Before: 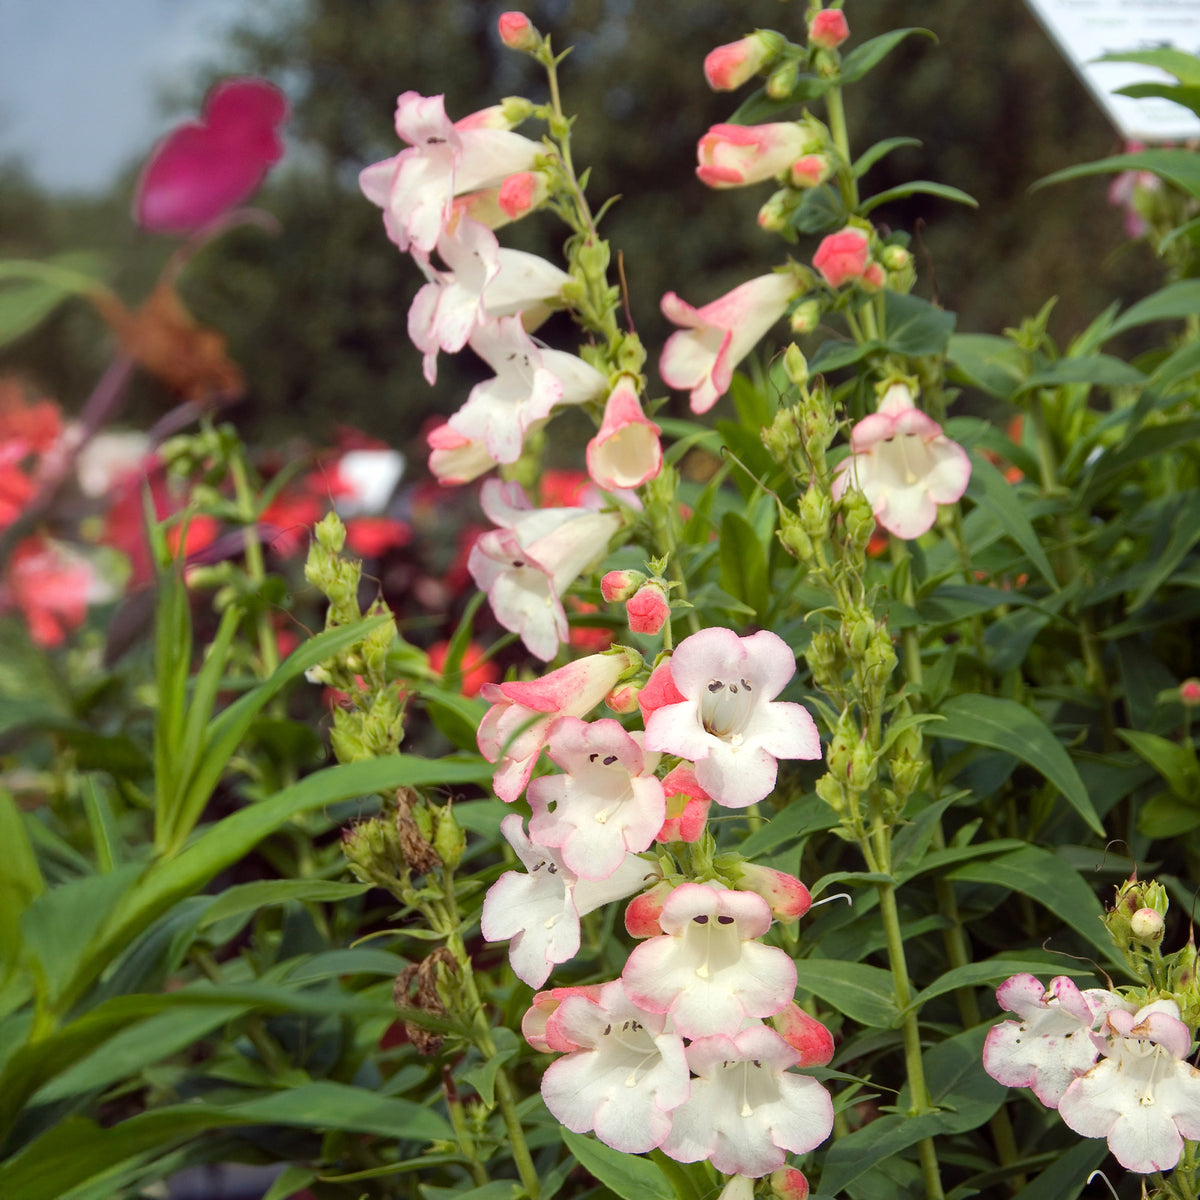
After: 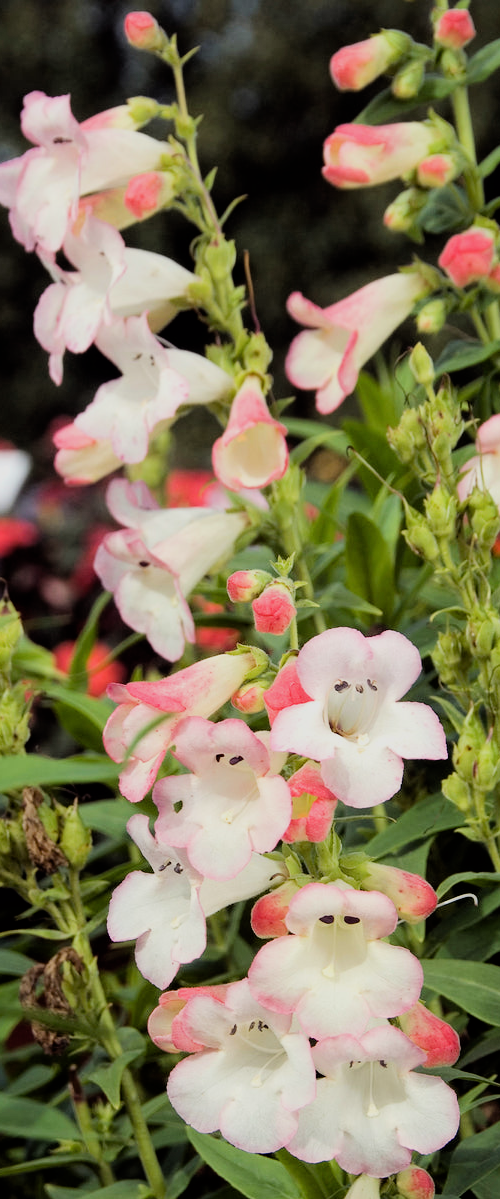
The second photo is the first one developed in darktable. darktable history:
filmic rgb: black relative exposure -5 EV, hardness 2.88, contrast 1.3
crop: left 31.229%, right 27.105%
